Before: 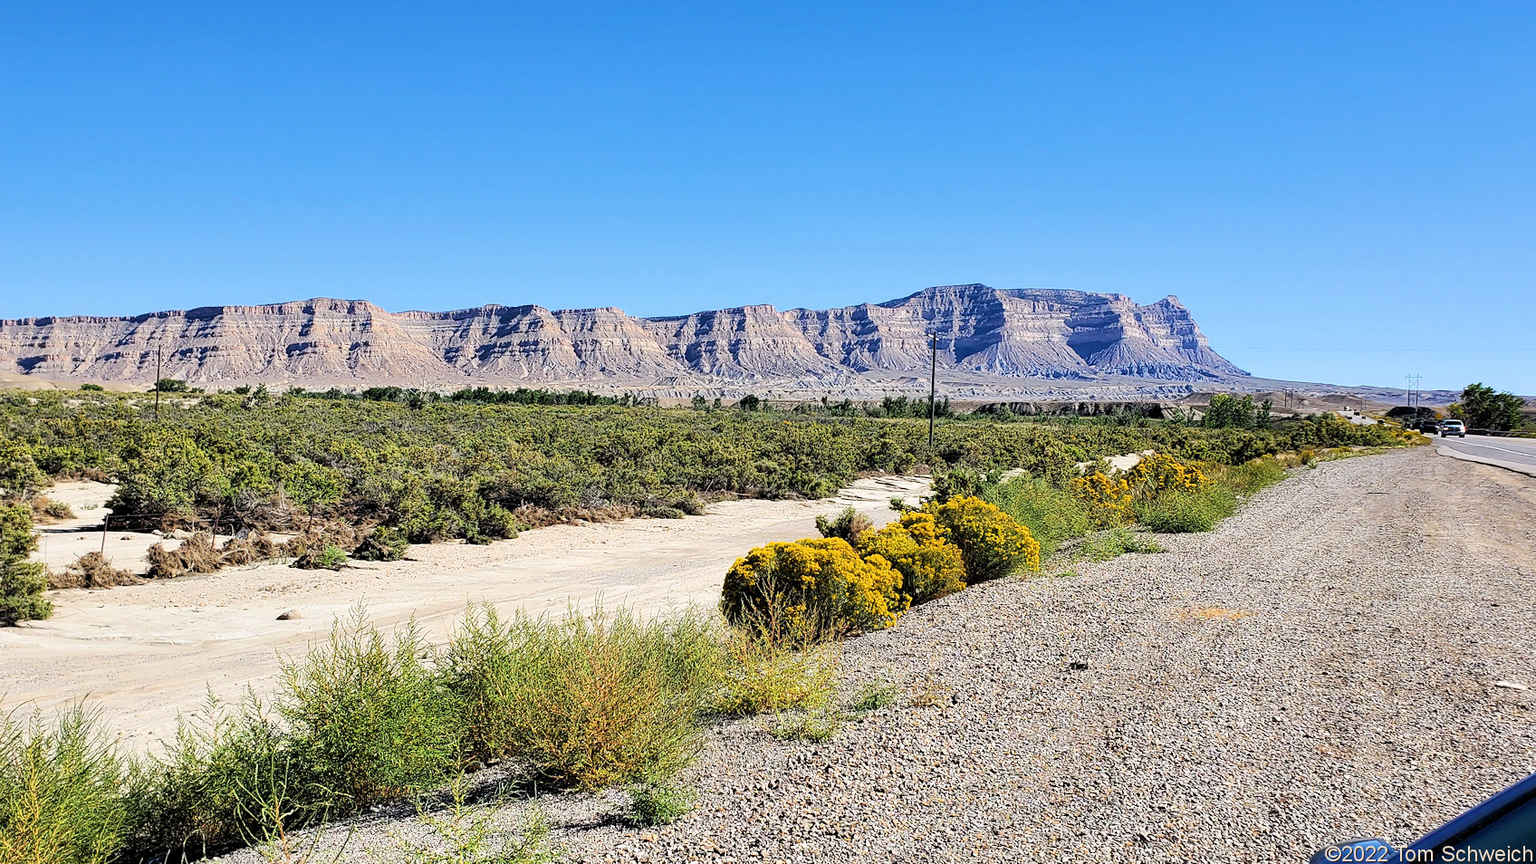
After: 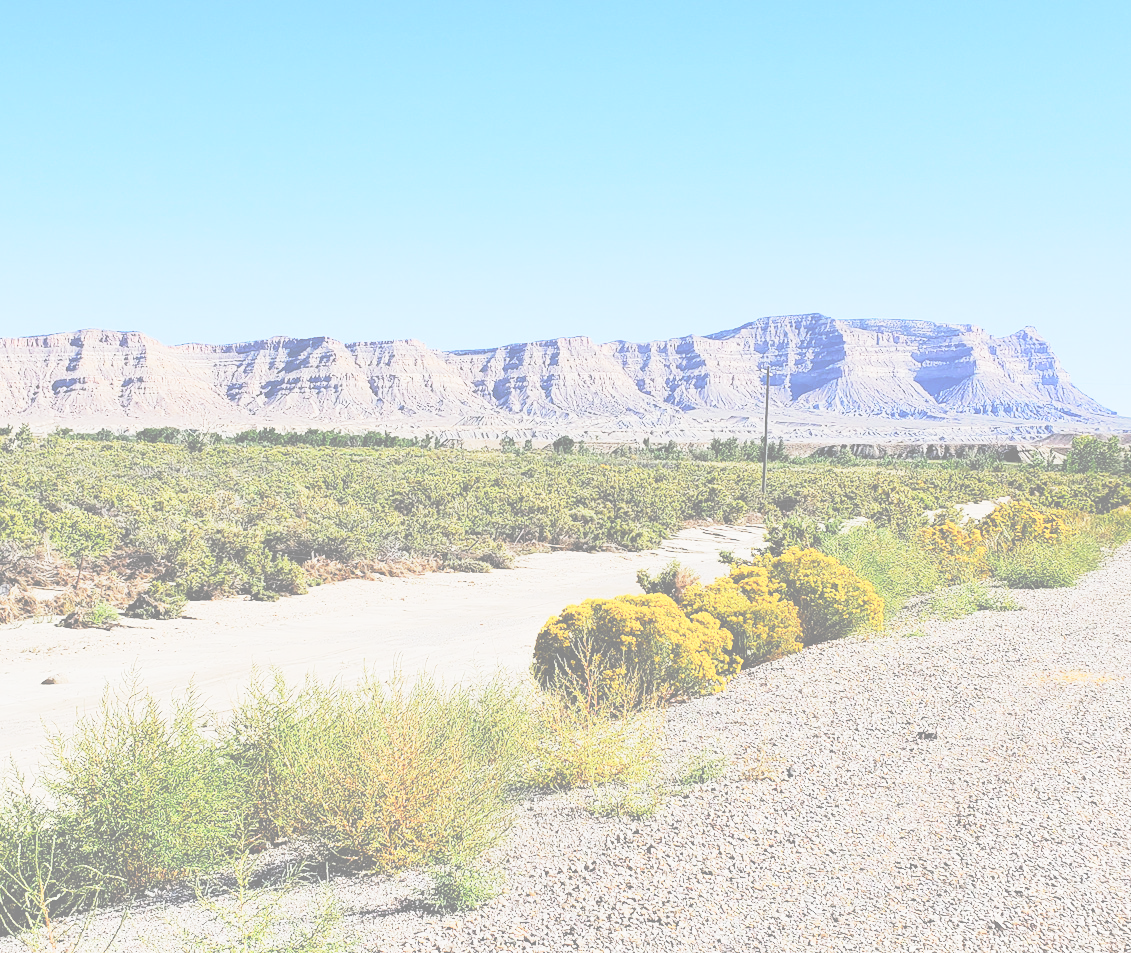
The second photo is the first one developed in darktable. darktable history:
crop and rotate: left 15.572%, right 17.716%
local contrast: detail 71%
exposure: black level correction -0.071, exposure 0.5 EV, compensate highlight preservation false
base curve: curves: ch0 [(0, 0) (0.028, 0.03) (0.121, 0.232) (0.46, 0.748) (0.859, 0.968) (1, 1)], preserve colors none
